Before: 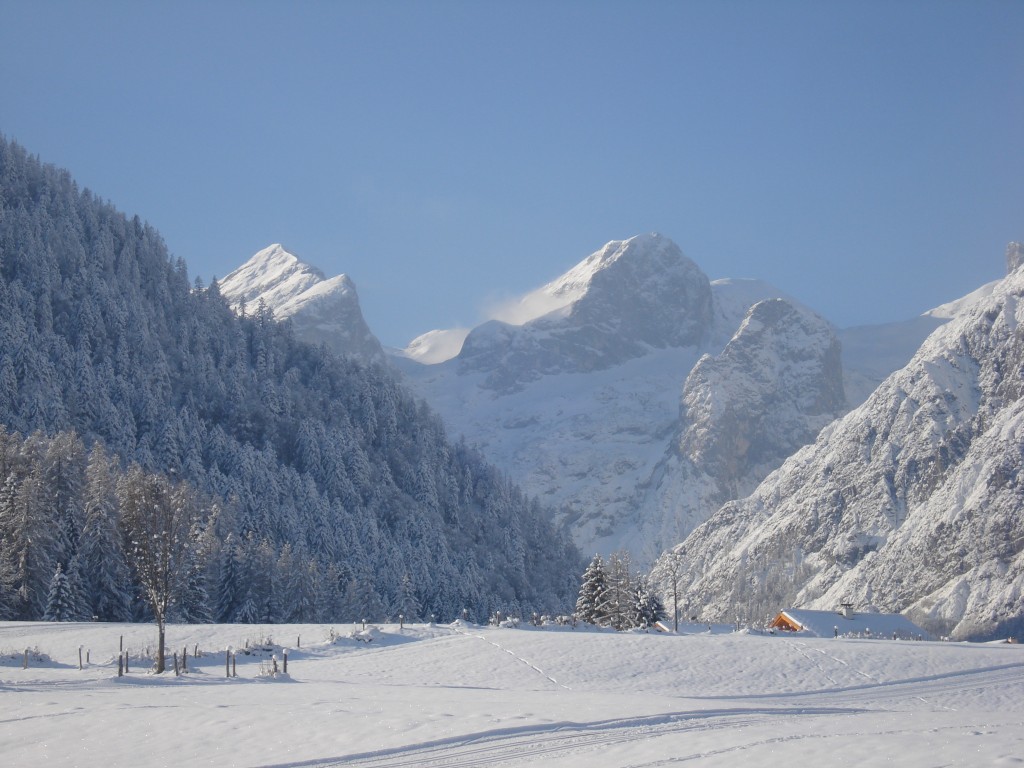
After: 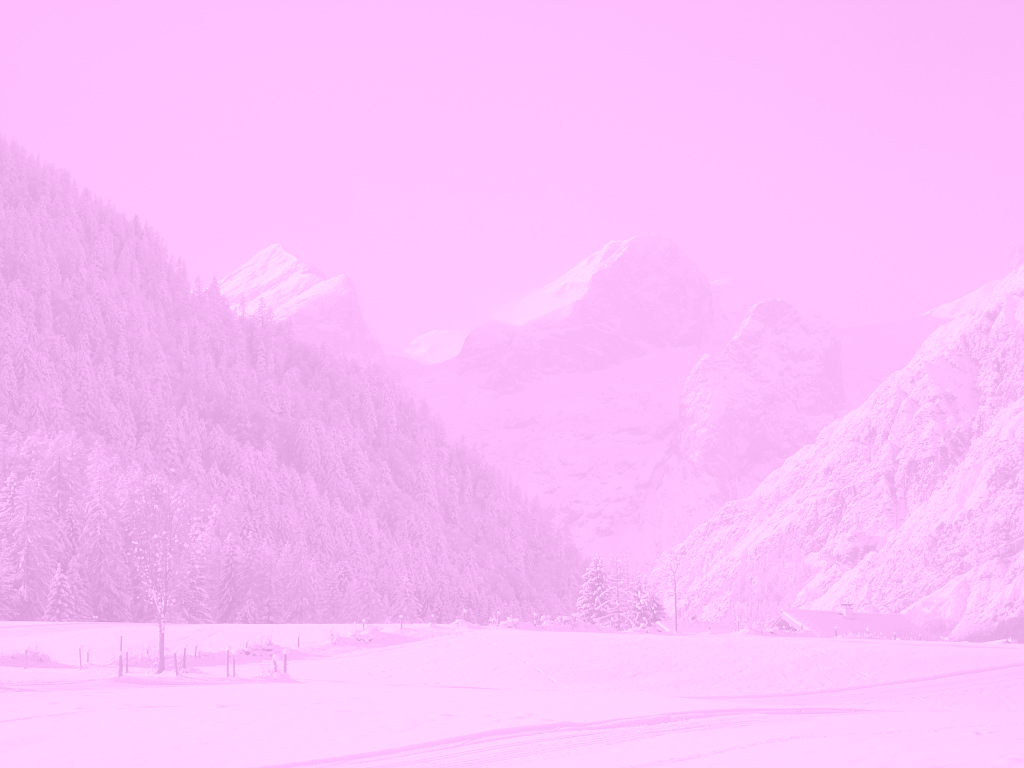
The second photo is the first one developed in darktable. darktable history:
sharpen: radius 1.272, amount 0.305, threshold 0
colorize: hue 331.2°, saturation 69%, source mix 30.28%, lightness 69.02%, version 1
